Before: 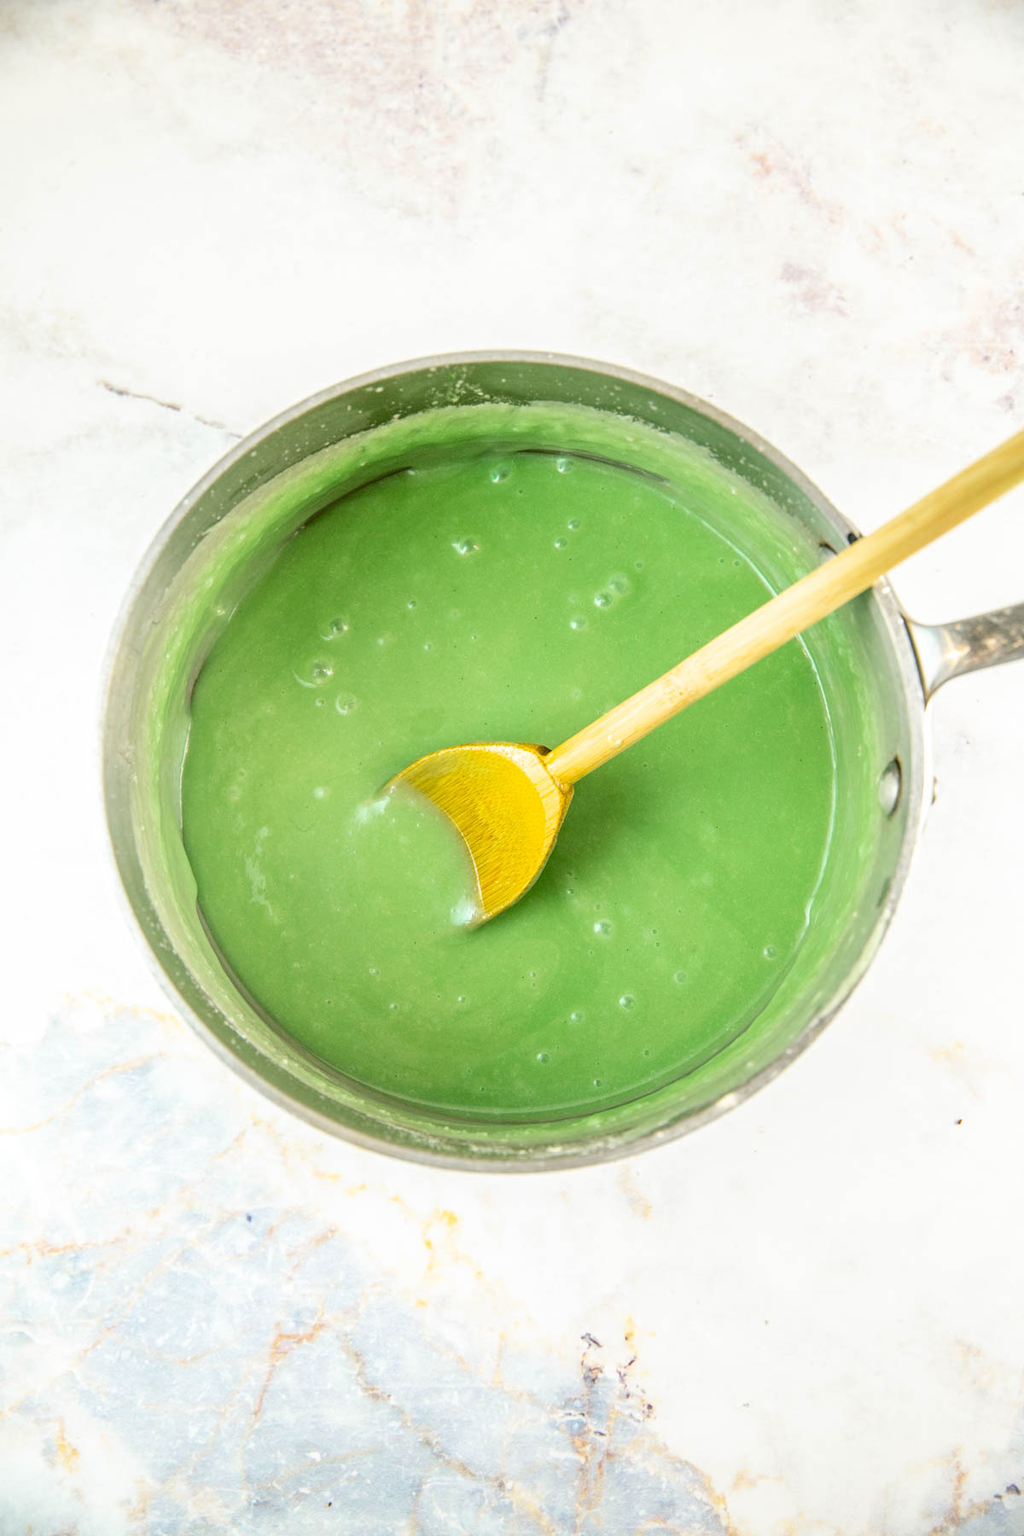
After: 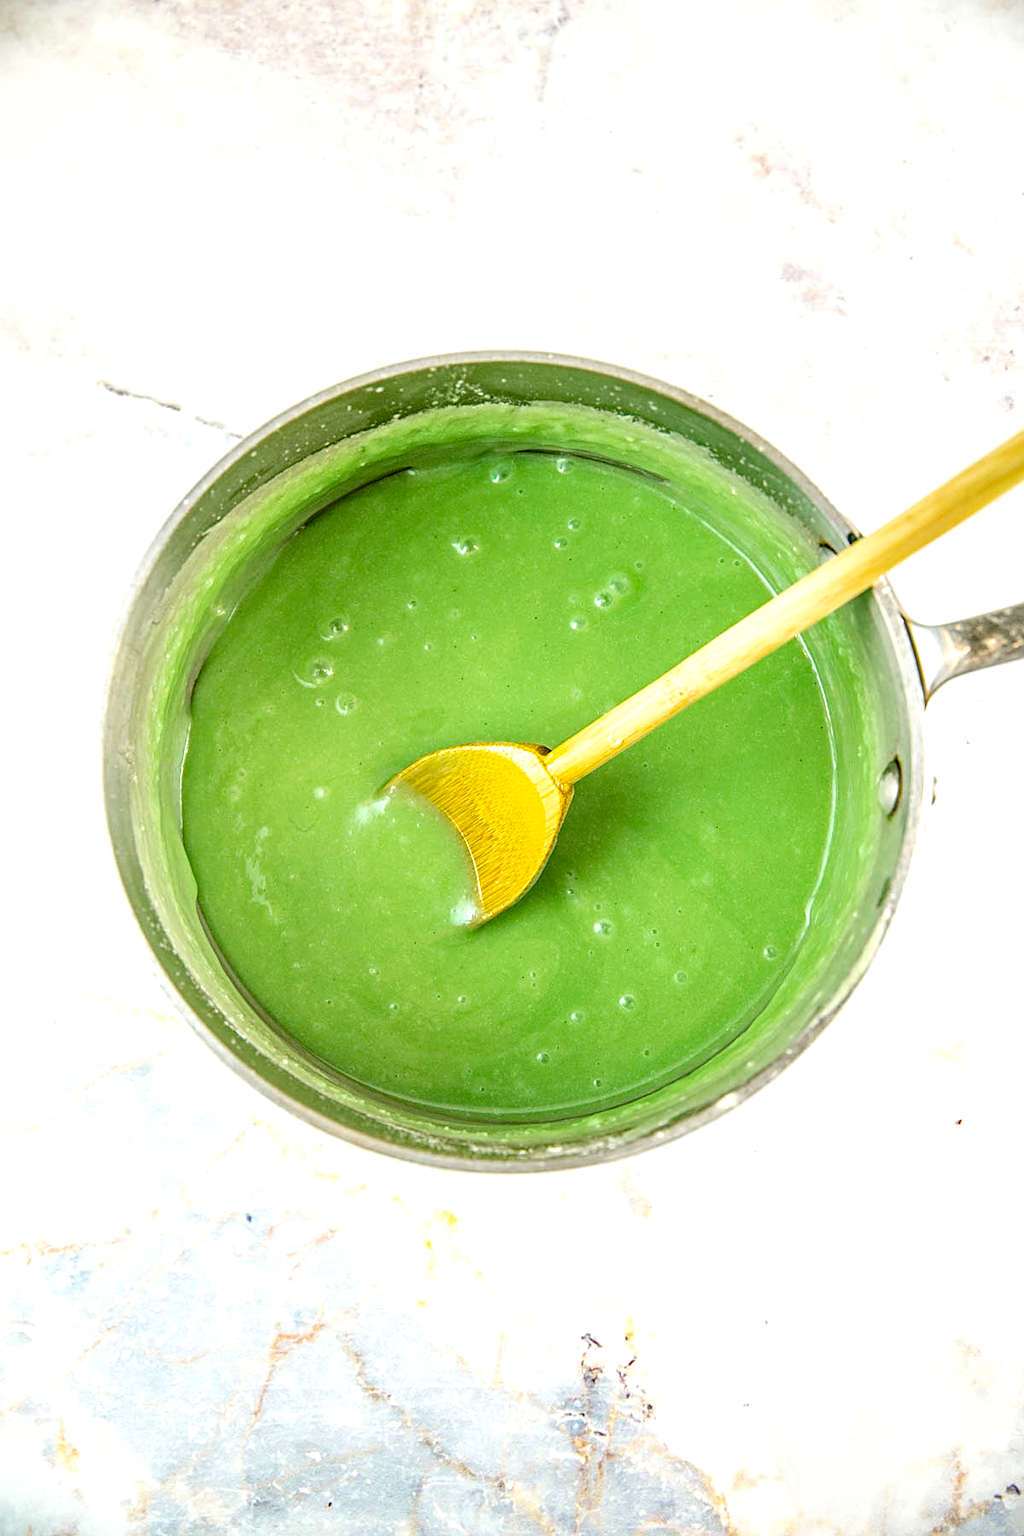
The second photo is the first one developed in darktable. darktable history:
haze removal: strength 0.53, distance 0.925, compatibility mode true, adaptive false
contrast brightness saturation: contrast -0.1, saturation -0.1
exposure: black level correction 0.003, exposure 0.383 EV, compensate highlight preservation false
sharpen: on, module defaults
local contrast: on, module defaults
